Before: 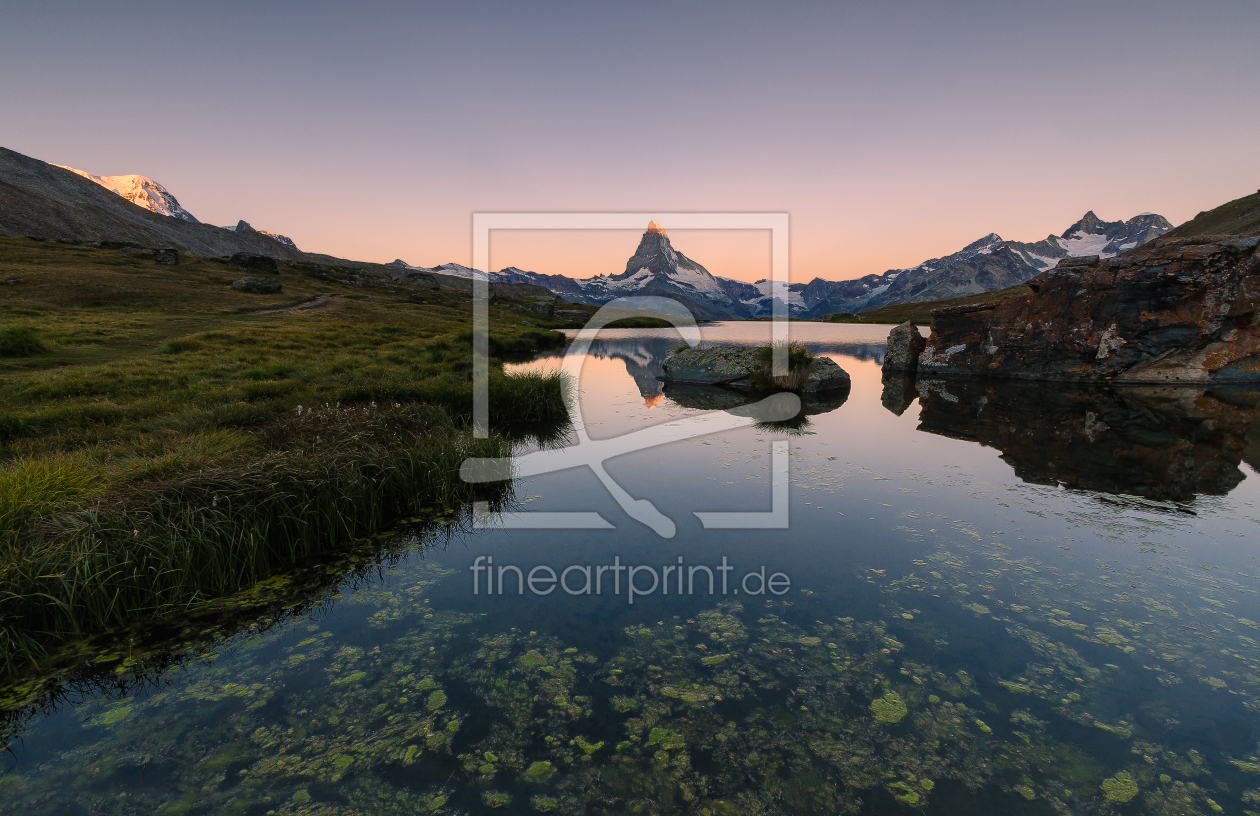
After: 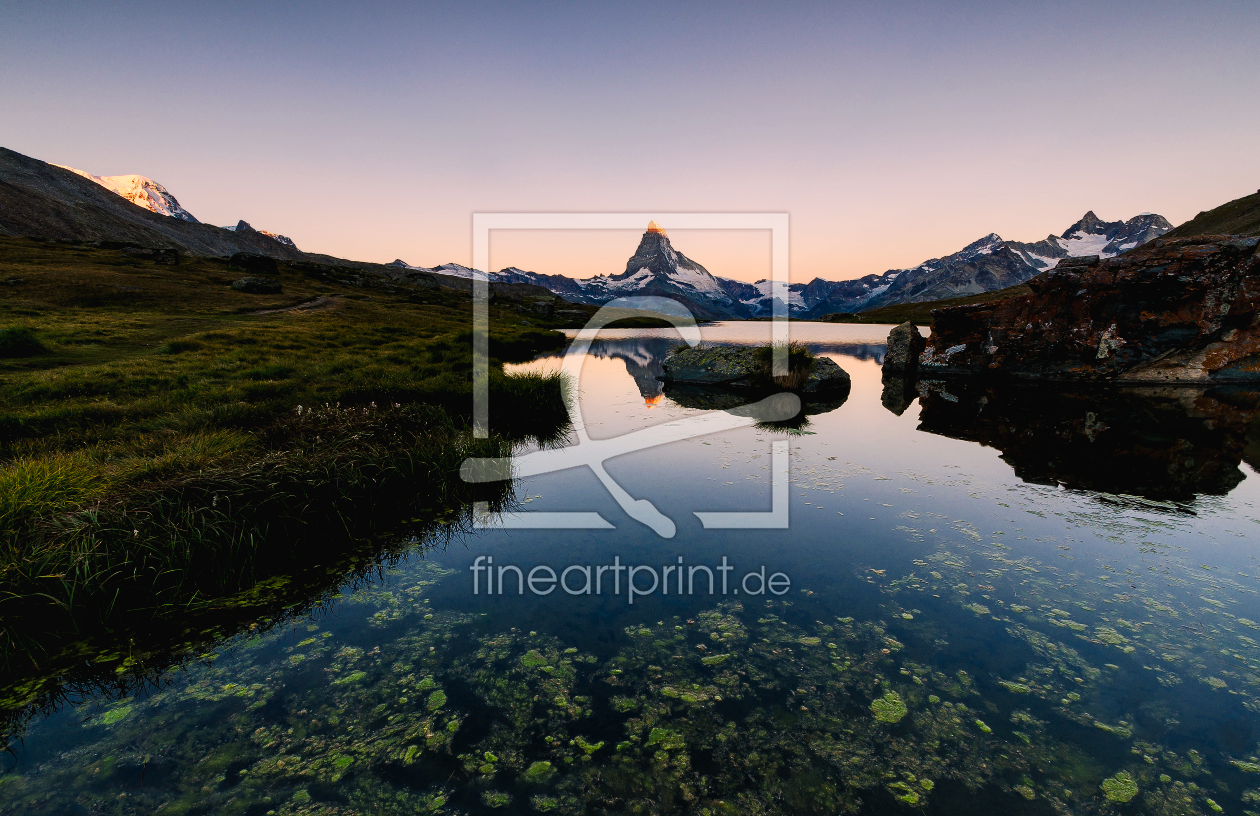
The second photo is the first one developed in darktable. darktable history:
shadows and highlights: radius 125.48, shadows 30.49, highlights -31.1, low approximation 0.01, soften with gaussian
tone curve: curves: ch0 [(0, 0) (0.003, 0.016) (0.011, 0.016) (0.025, 0.016) (0.044, 0.016) (0.069, 0.016) (0.1, 0.026) (0.136, 0.047) (0.177, 0.088) (0.224, 0.14) (0.277, 0.2) (0.335, 0.276) (0.399, 0.37) (0.468, 0.47) (0.543, 0.583) (0.623, 0.698) (0.709, 0.779) (0.801, 0.858) (0.898, 0.929) (1, 1)], preserve colors none
